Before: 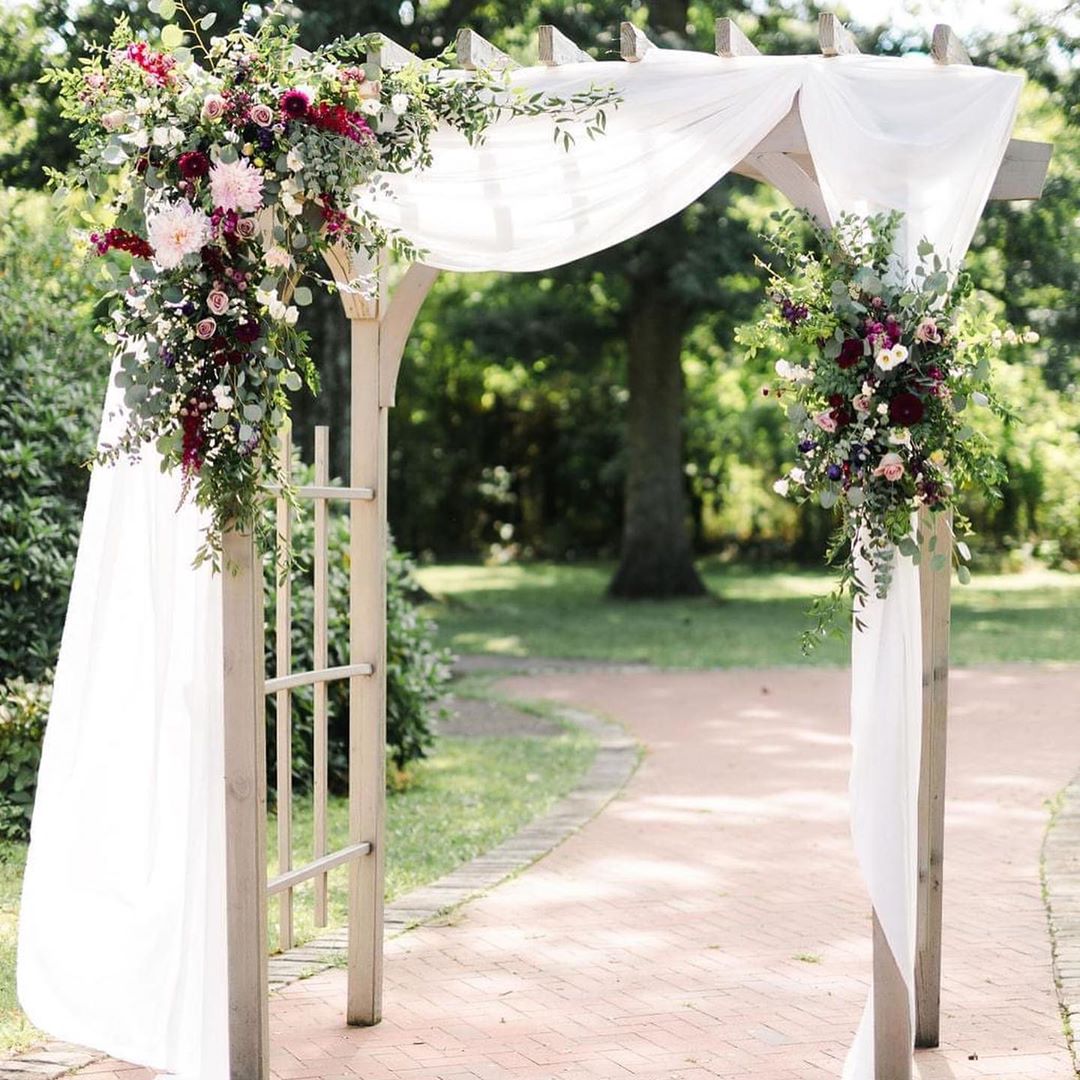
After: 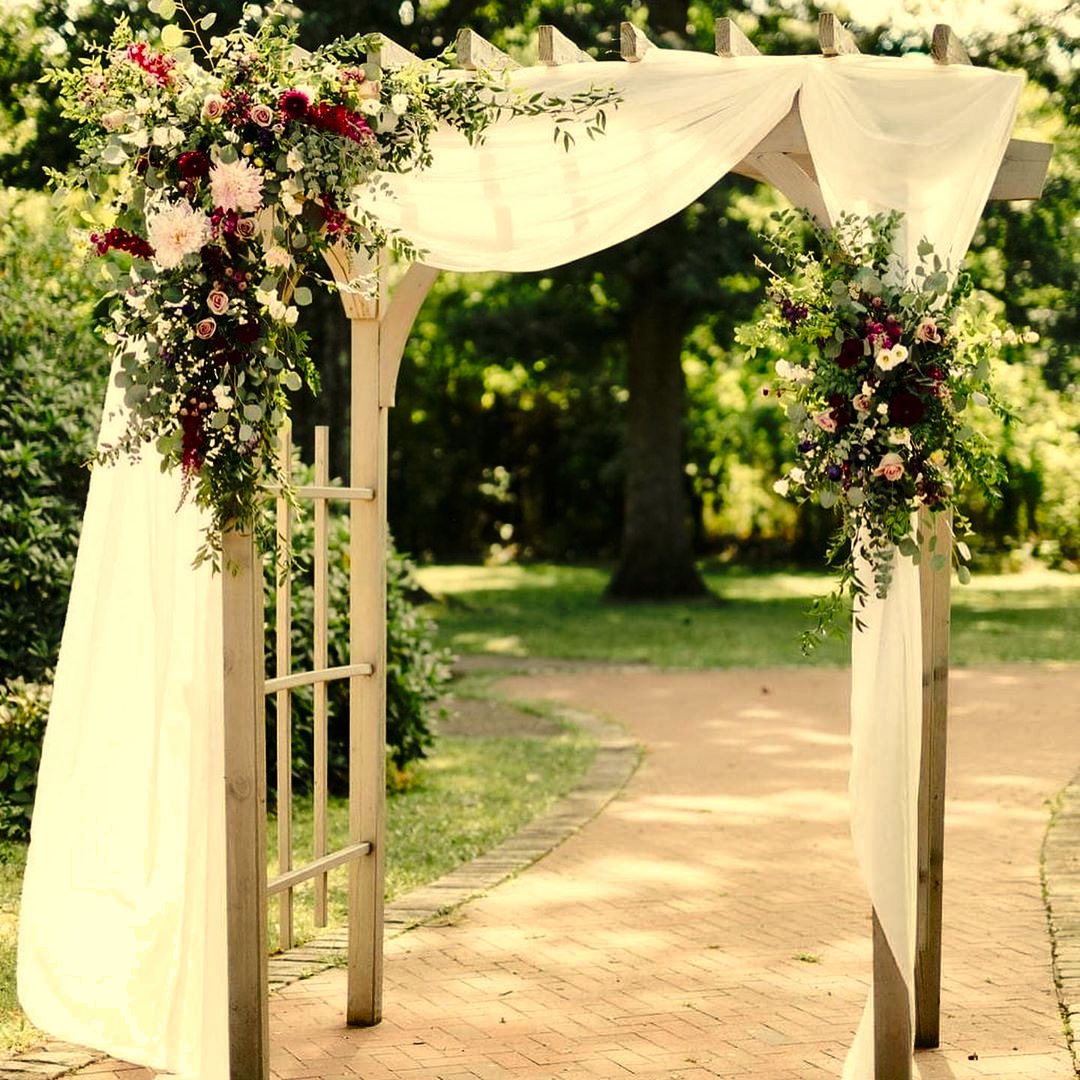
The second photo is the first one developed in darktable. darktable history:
white balance: red 1.08, blue 0.791
shadows and highlights: soften with gaussian
base curve: curves: ch0 [(0, 0) (0.073, 0.04) (0.157, 0.139) (0.492, 0.492) (0.758, 0.758) (1, 1)], preserve colors none
contrast brightness saturation: brightness -0.09
